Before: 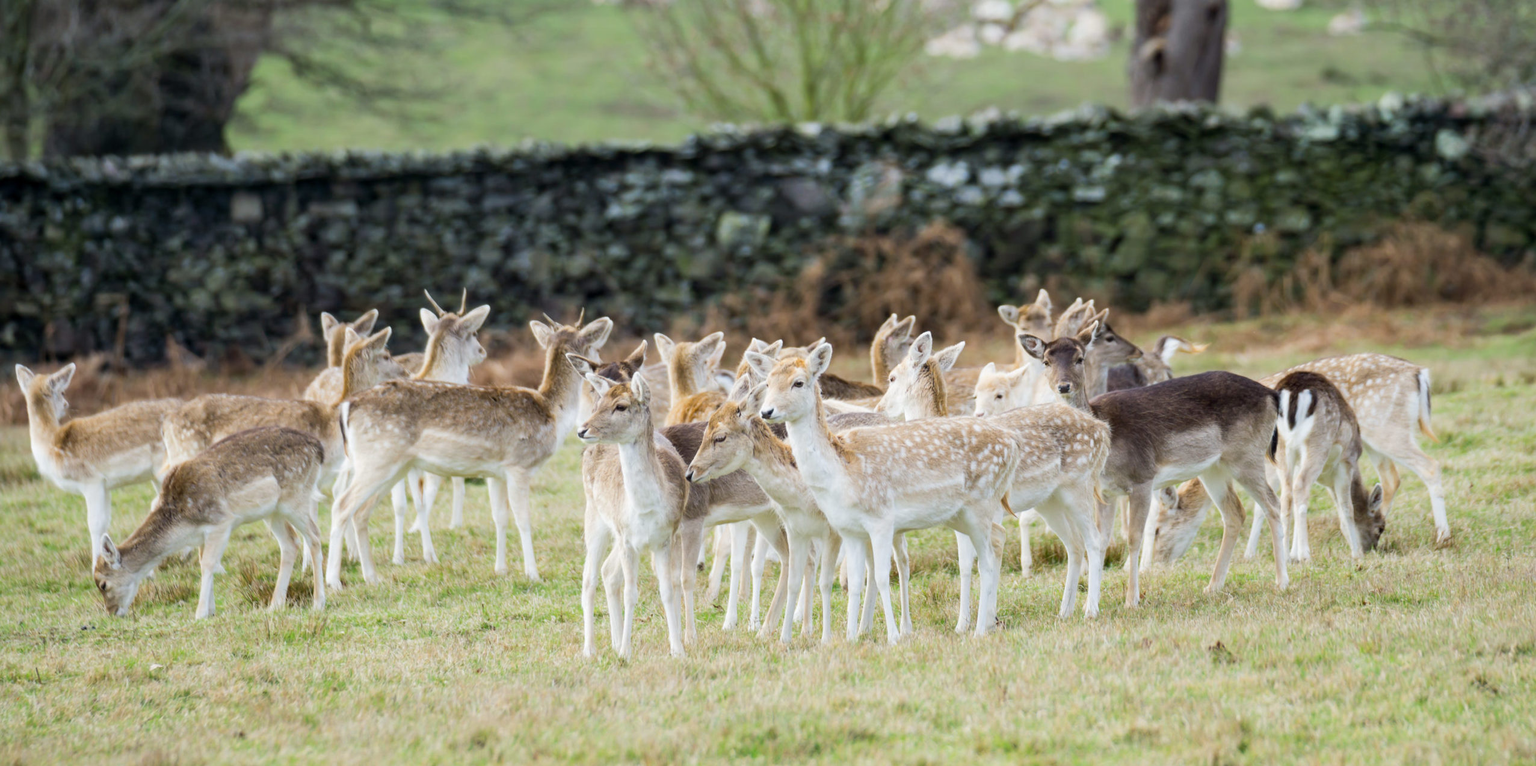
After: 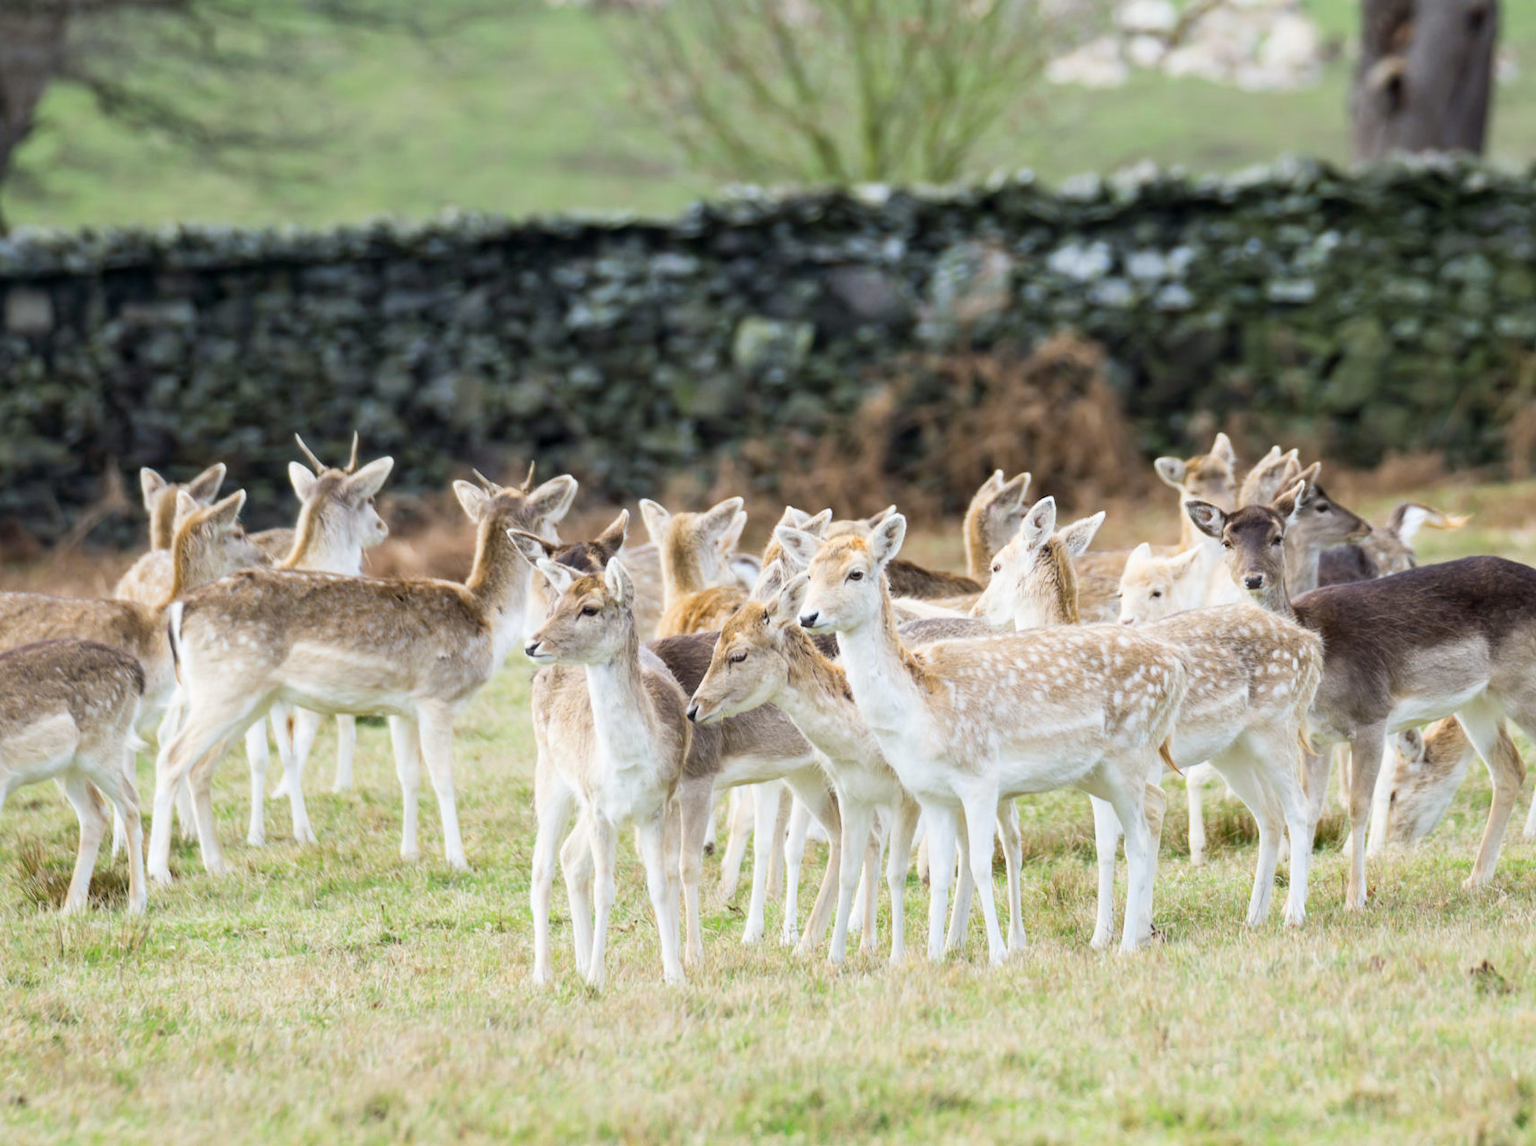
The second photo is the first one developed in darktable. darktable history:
tone curve: curves: ch0 [(0, 0) (0.003, 0.003) (0.011, 0.012) (0.025, 0.026) (0.044, 0.047) (0.069, 0.073) (0.1, 0.105) (0.136, 0.143) (0.177, 0.187) (0.224, 0.237) (0.277, 0.293) (0.335, 0.354) (0.399, 0.422) (0.468, 0.495) (0.543, 0.574) (0.623, 0.659) (0.709, 0.749) (0.801, 0.846) (0.898, 0.932) (1, 1)], color space Lab, independent channels, preserve colors none
crop and rotate: left 14.843%, right 18.394%
